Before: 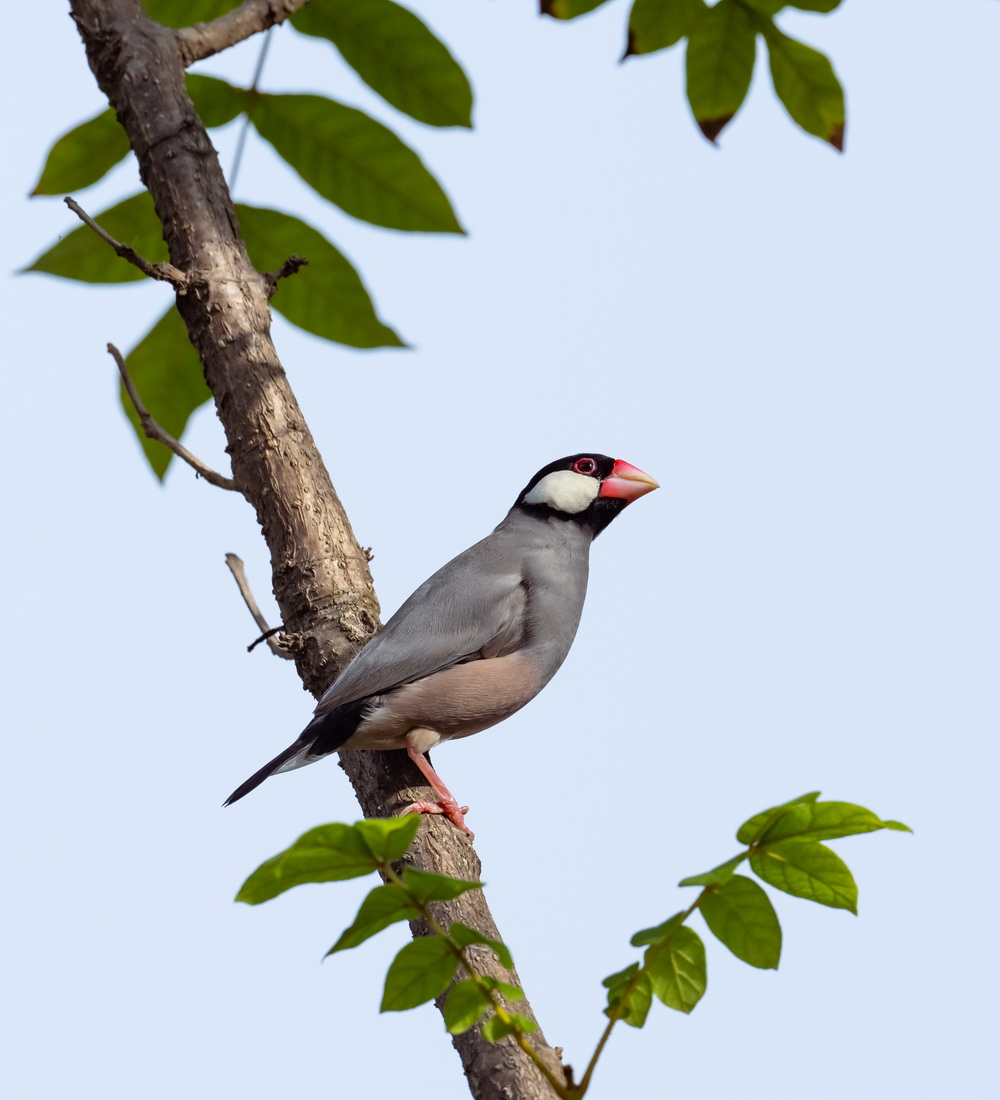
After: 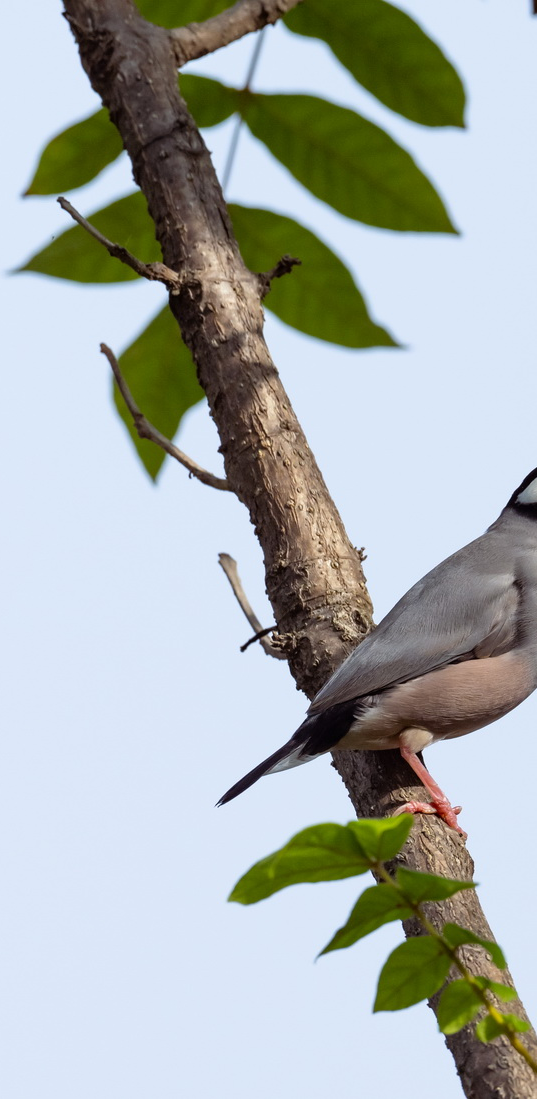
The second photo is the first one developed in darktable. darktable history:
crop: left 0.773%, right 45.436%, bottom 0.085%
